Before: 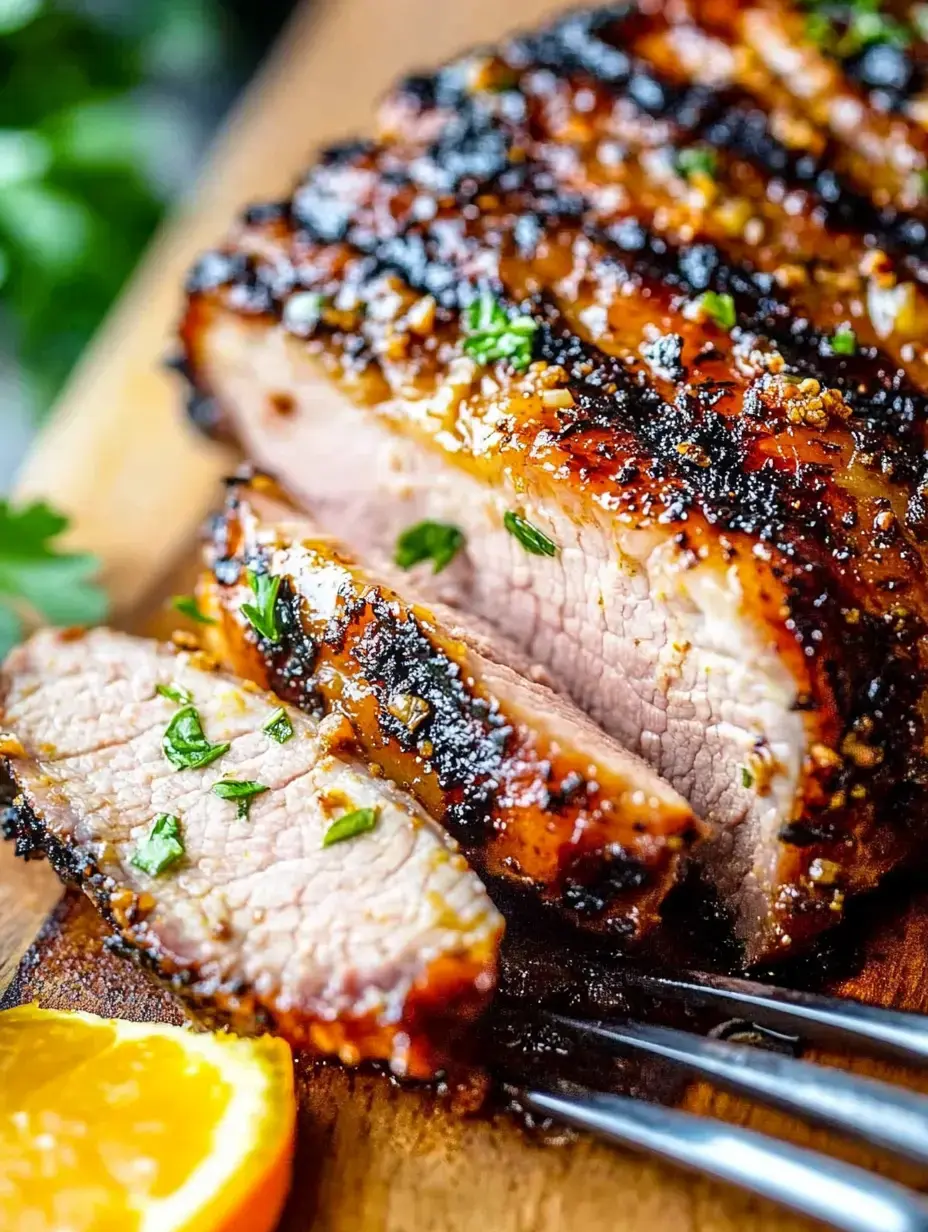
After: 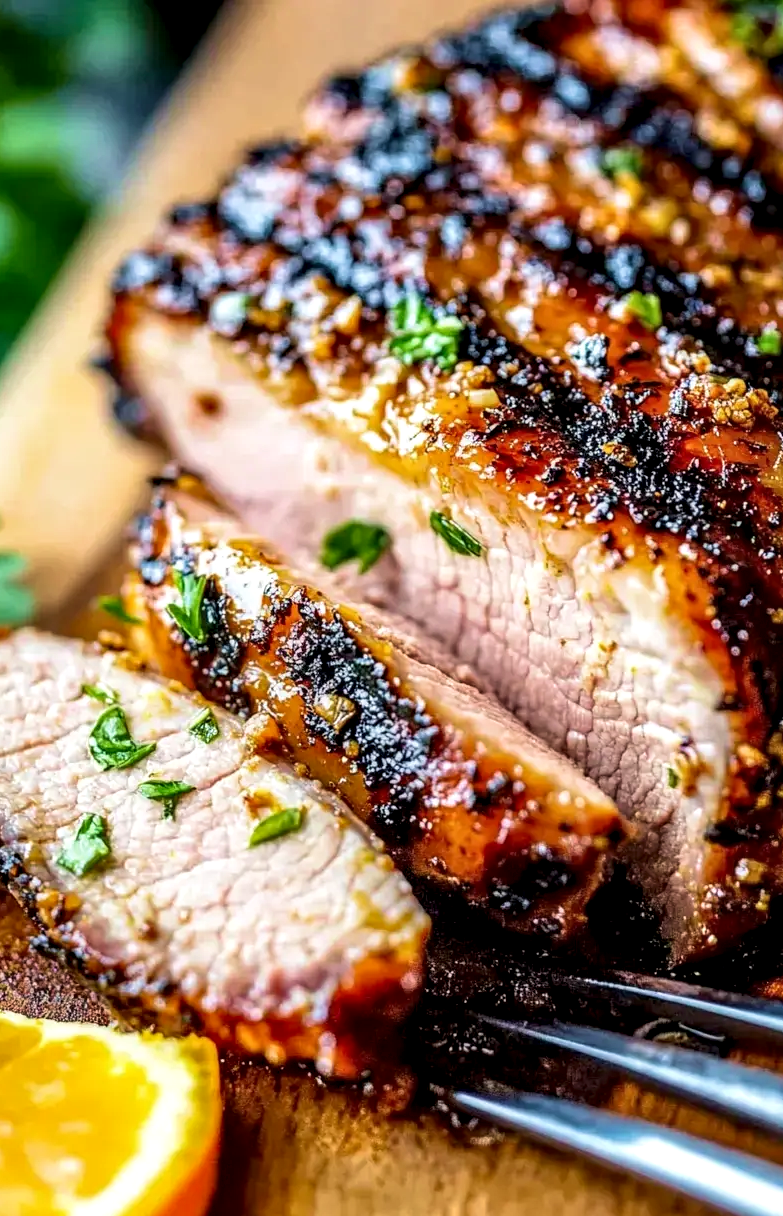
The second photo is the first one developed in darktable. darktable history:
local contrast: highlights 25%, shadows 75%, midtone range 0.75
crop: left 8.026%, right 7.374%
velvia: strength 29%
